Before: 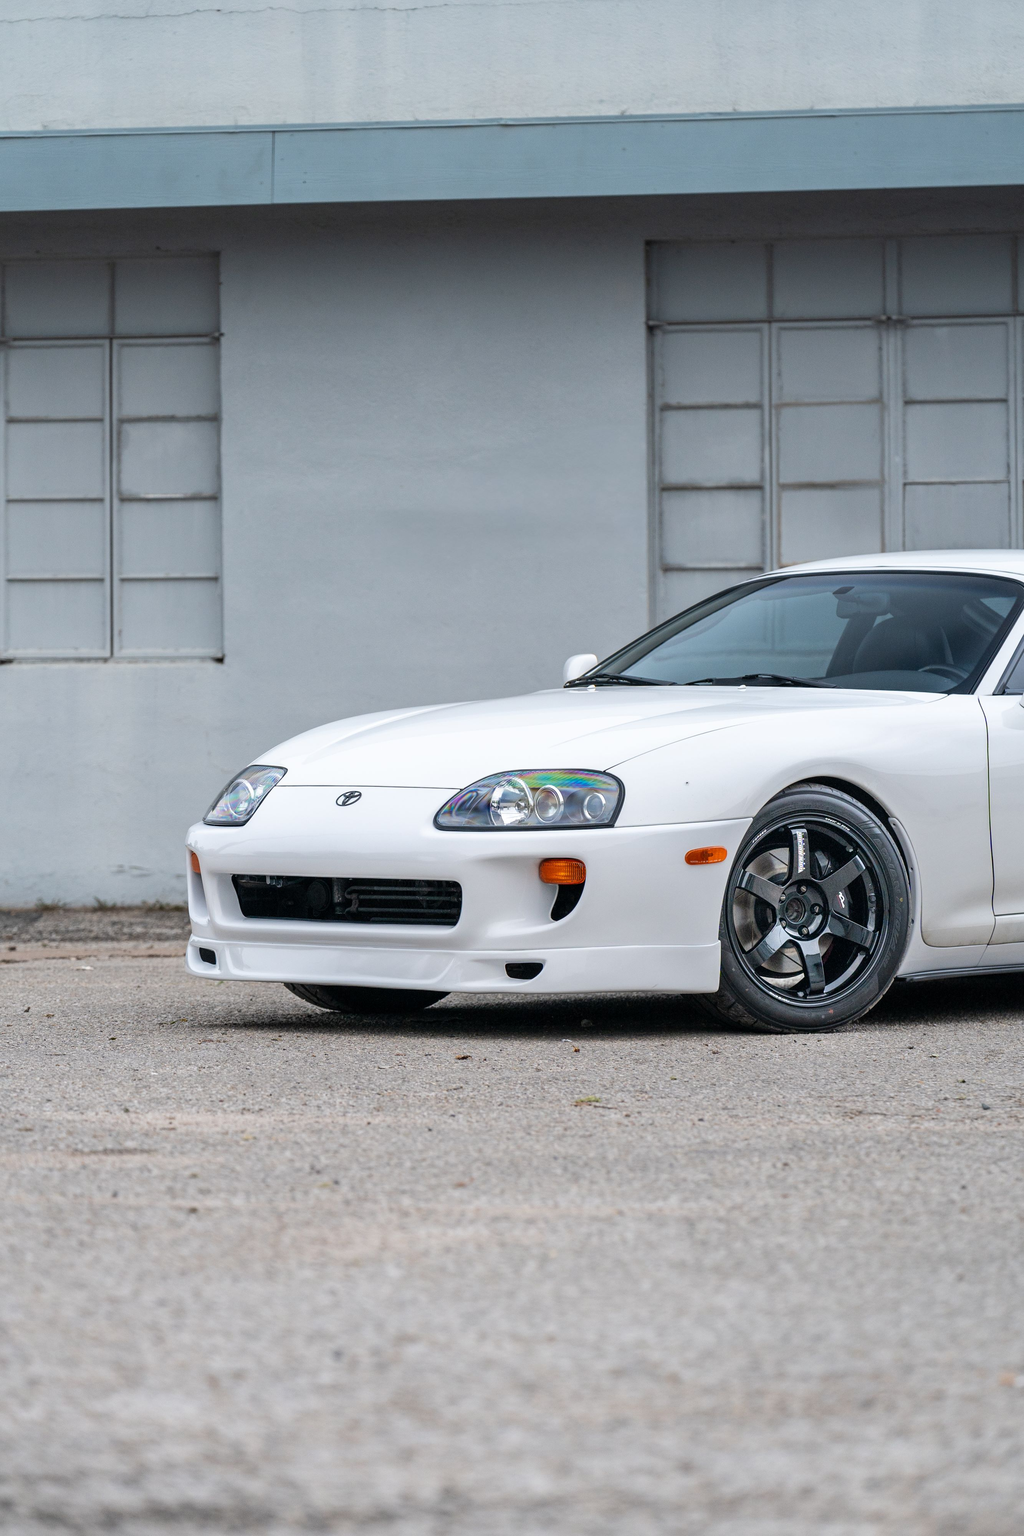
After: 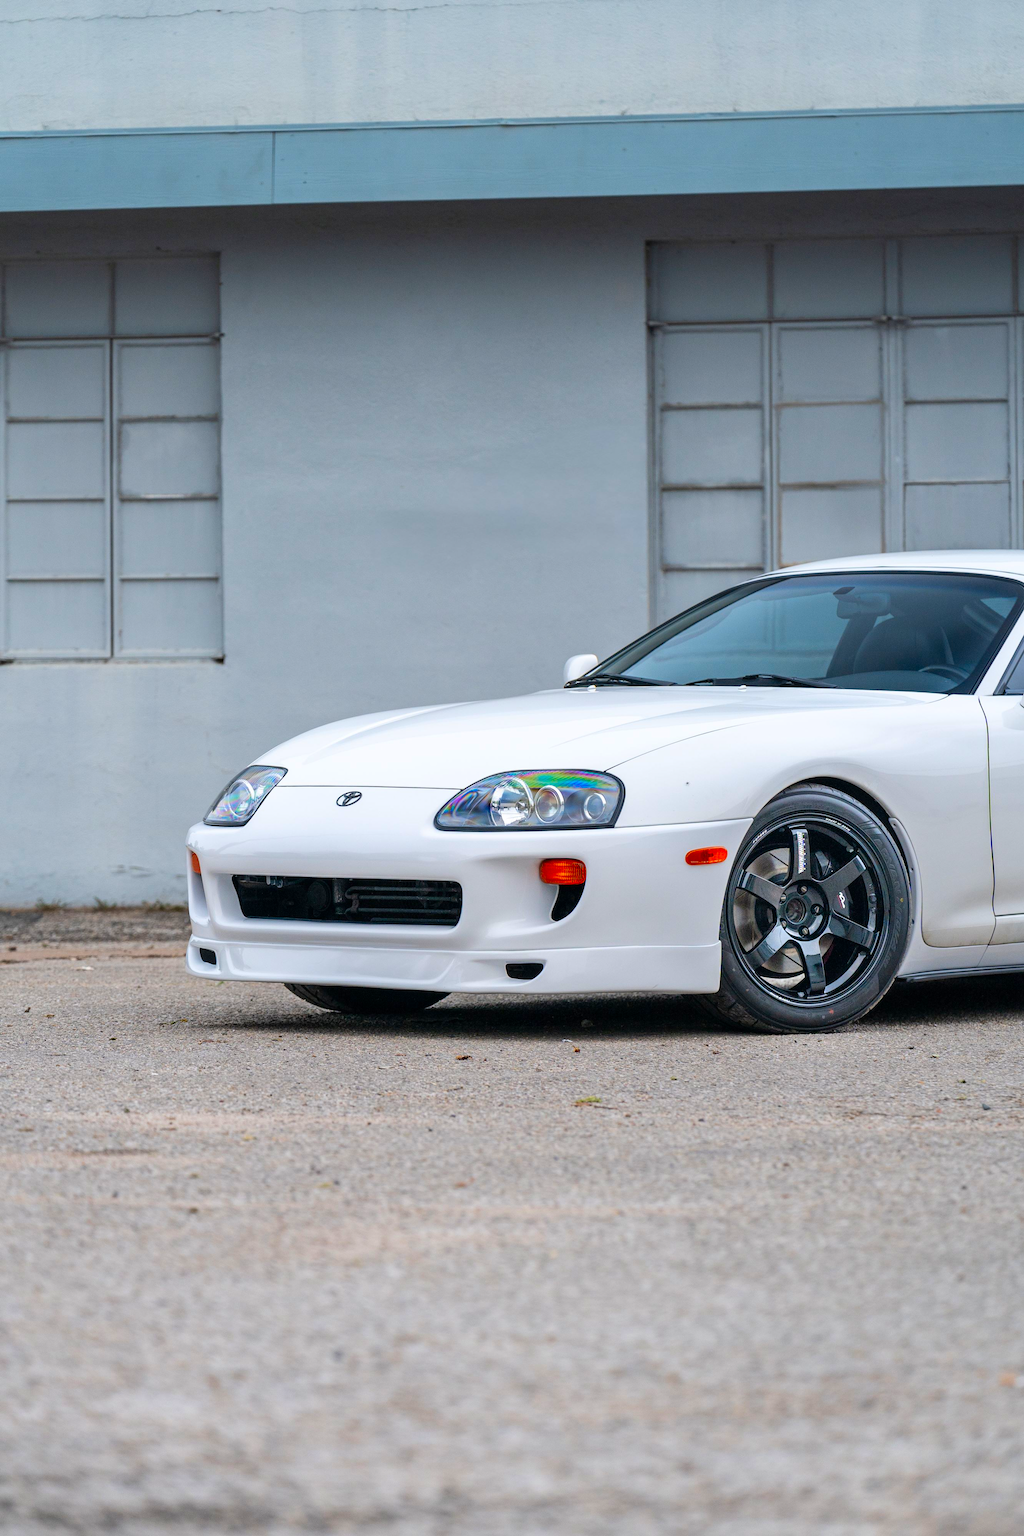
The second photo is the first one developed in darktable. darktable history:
contrast brightness saturation: saturation 0.514
